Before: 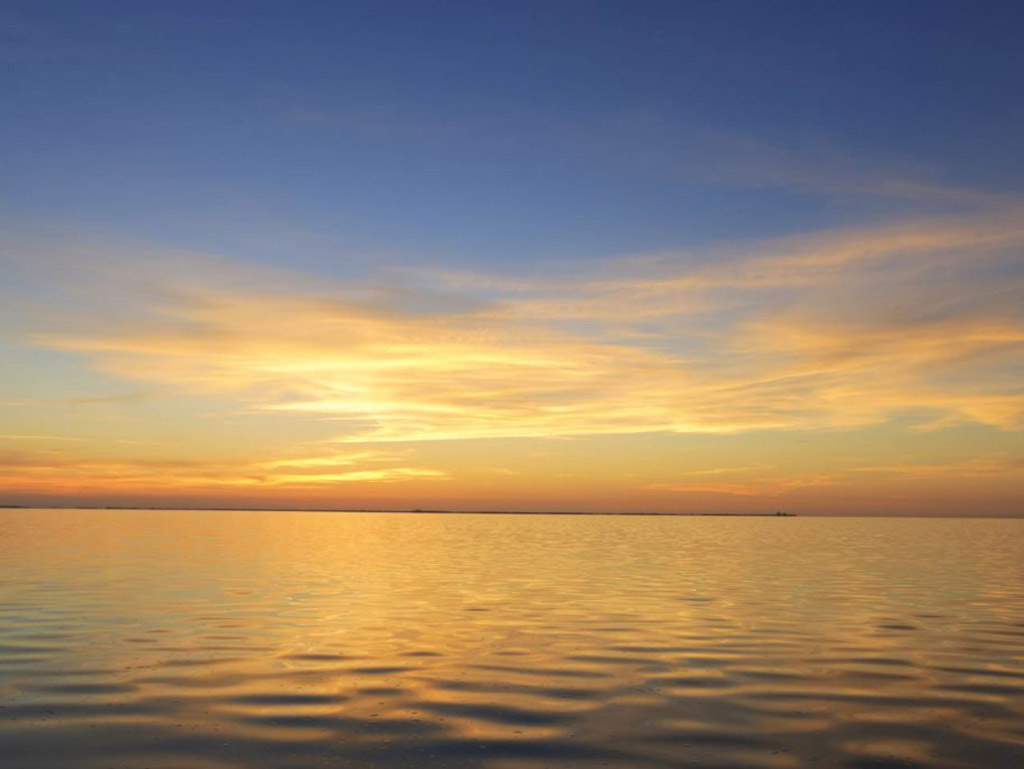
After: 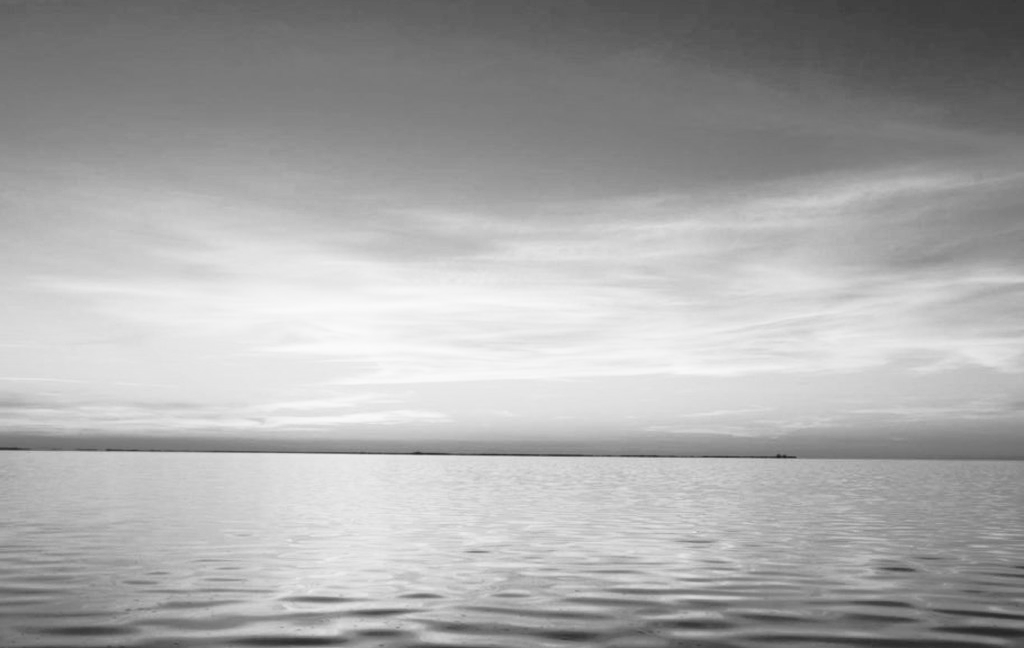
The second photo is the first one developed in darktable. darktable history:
levels: levels [0, 0.476, 0.951]
tone curve: curves: ch0 [(0, 0) (0.081, 0.044) (0.192, 0.125) (0.283, 0.238) (0.416, 0.449) (0.495, 0.524) (0.661, 0.756) (0.788, 0.87) (1, 0.951)]; ch1 [(0, 0) (0.161, 0.092) (0.35, 0.33) (0.392, 0.392) (0.427, 0.426) (0.479, 0.472) (0.505, 0.497) (0.521, 0.524) (0.567, 0.56) (0.583, 0.592) (0.625, 0.627) (0.678, 0.733) (1, 1)]; ch2 [(0, 0) (0.346, 0.362) (0.404, 0.427) (0.502, 0.499) (0.531, 0.523) (0.544, 0.561) (0.58, 0.59) (0.629, 0.642) (0.717, 0.678) (1, 1)], color space Lab, independent channels, preserve colors none
crop: top 7.625%, bottom 8.027%
monochrome: on, module defaults
